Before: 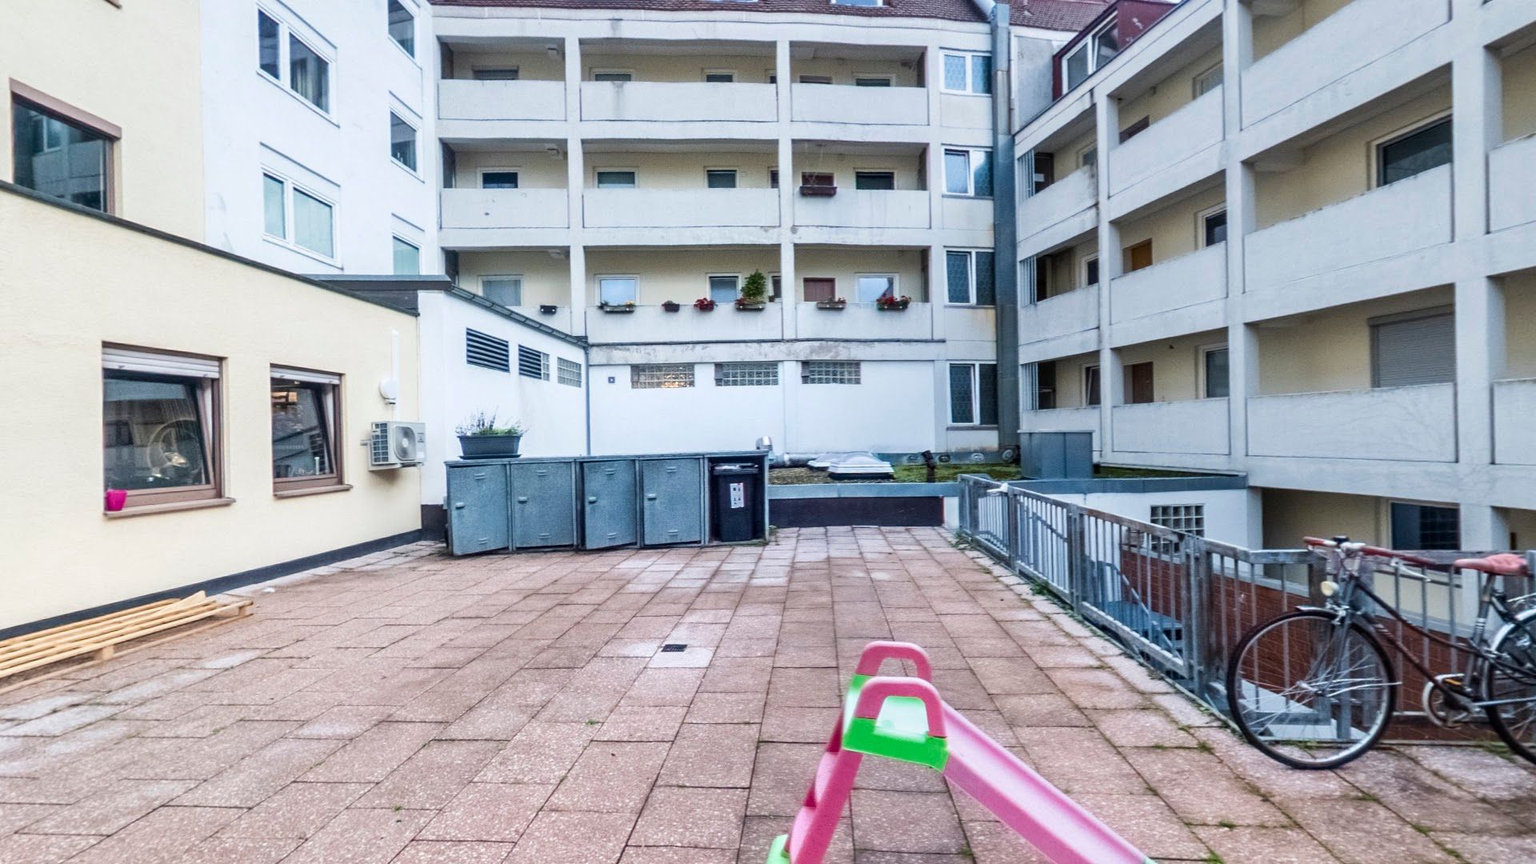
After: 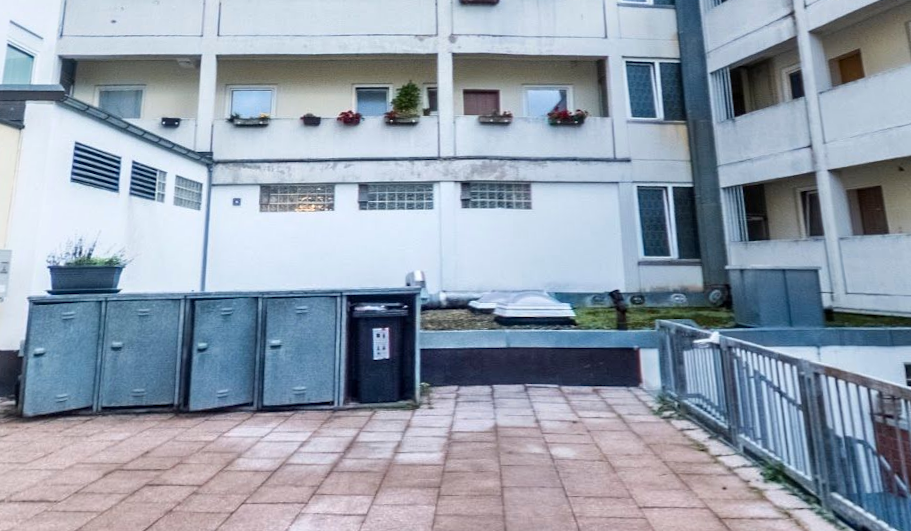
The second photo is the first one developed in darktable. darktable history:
crop: left 20.932%, top 15.471%, right 21.848%, bottom 34.081%
rotate and perspective: rotation 0.72°, lens shift (vertical) -0.352, lens shift (horizontal) -0.051, crop left 0.152, crop right 0.859, crop top 0.019, crop bottom 0.964
